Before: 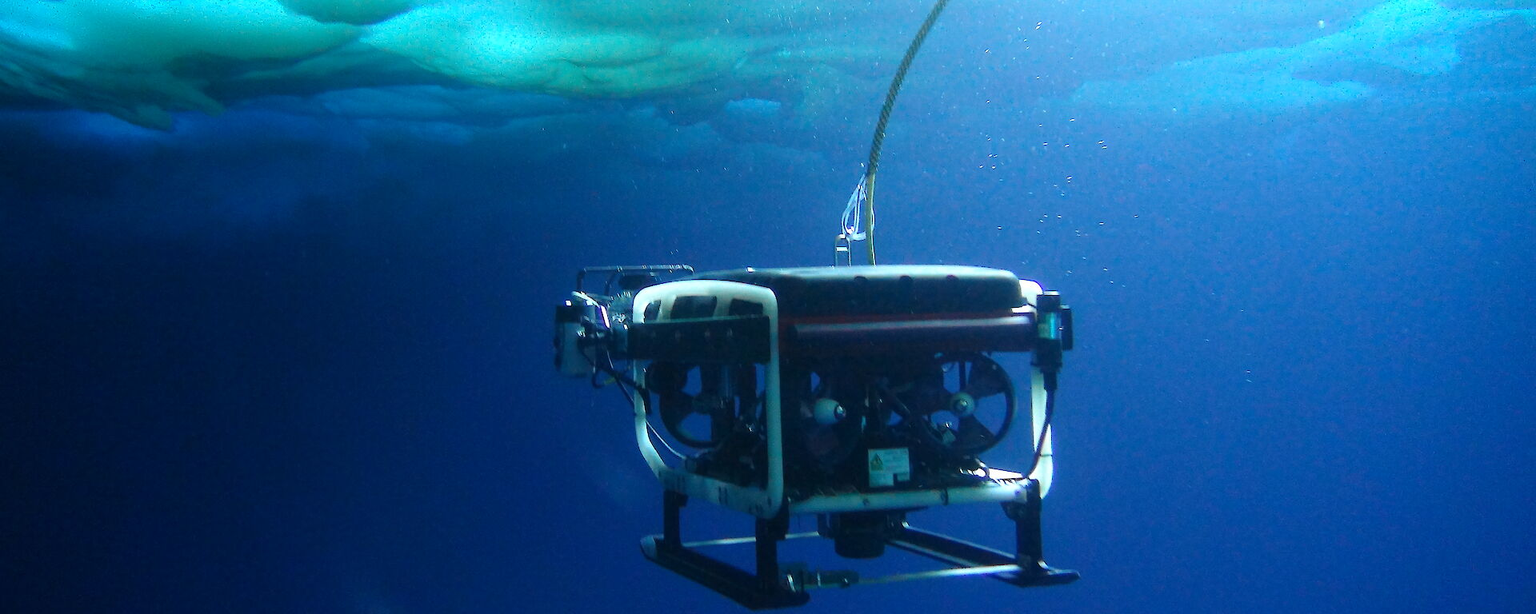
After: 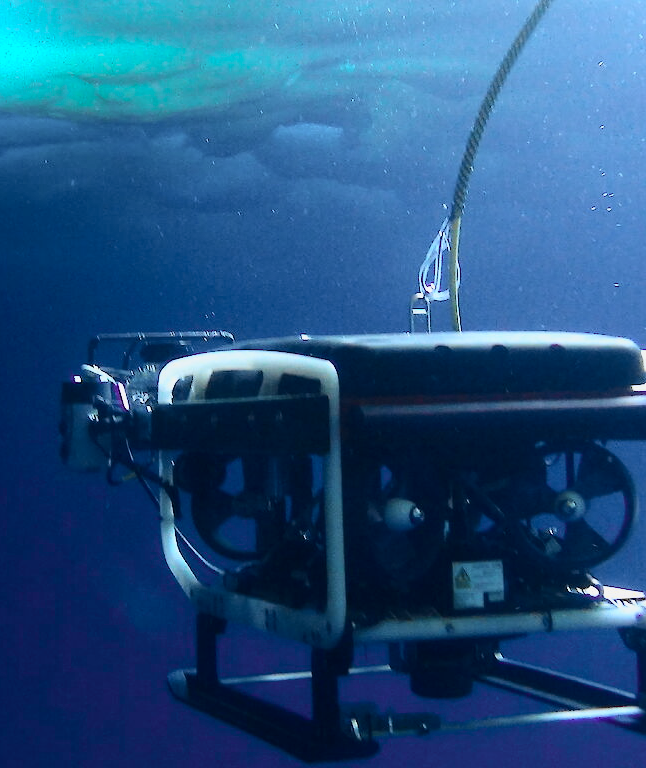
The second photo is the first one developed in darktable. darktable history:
crop: left 32.981%, right 33.372%
tone curve: curves: ch0 [(0, 0) (0.087, 0.054) (0.281, 0.245) (0.506, 0.526) (0.8, 0.824) (0.994, 0.955)]; ch1 [(0, 0) (0.27, 0.195) (0.406, 0.435) (0.452, 0.474) (0.495, 0.5) (0.514, 0.508) (0.563, 0.584) (0.654, 0.689) (1, 1)]; ch2 [(0, 0) (0.269, 0.299) (0.459, 0.441) (0.498, 0.499) (0.523, 0.52) (0.551, 0.549) (0.633, 0.625) (0.659, 0.681) (0.718, 0.764) (1, 1)], color space Lab, independent channels, preserve colors none
